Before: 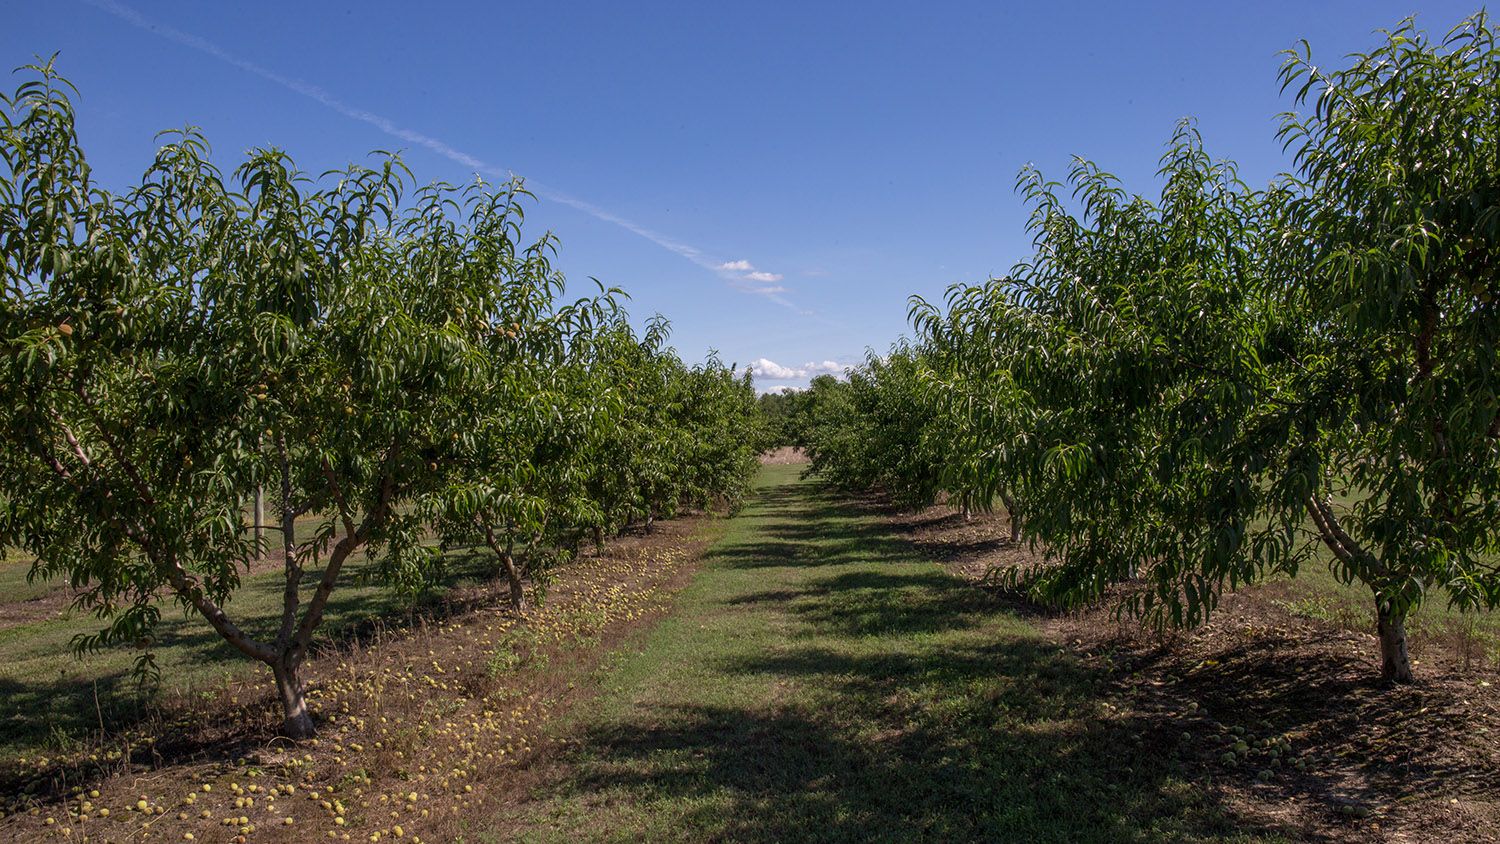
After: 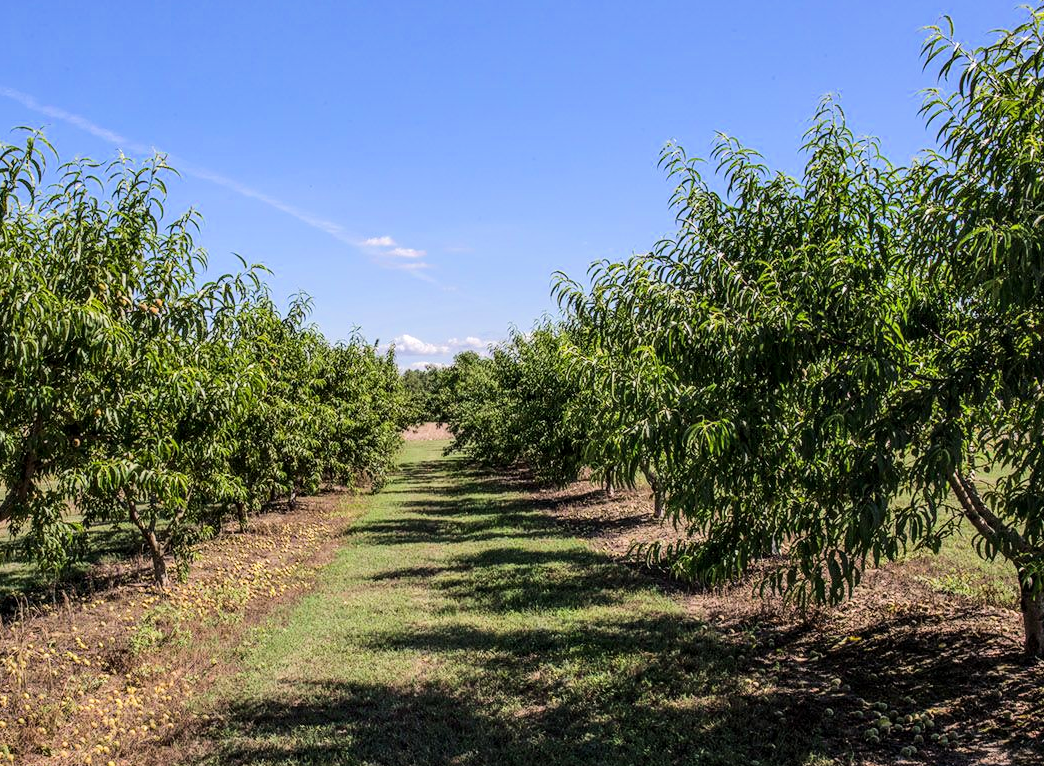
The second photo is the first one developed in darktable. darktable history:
local contrast: on, module defaults
crop and rotate: left 23.827%, top 2.867%, right 6.567%, bottom 6.359%
tone equalizer: -7 EV 0.156 EV, -6 EV 0.585 EV, -5 EV 1.13 EV, -4 EV 1.33 EV, -3 EV 1.17 EV, -2 EV 0.6 EV, -1 EV 0.146 EV, edges refinement/feathering 500, mask exposure compensation -1.57 EV, preserve details no
